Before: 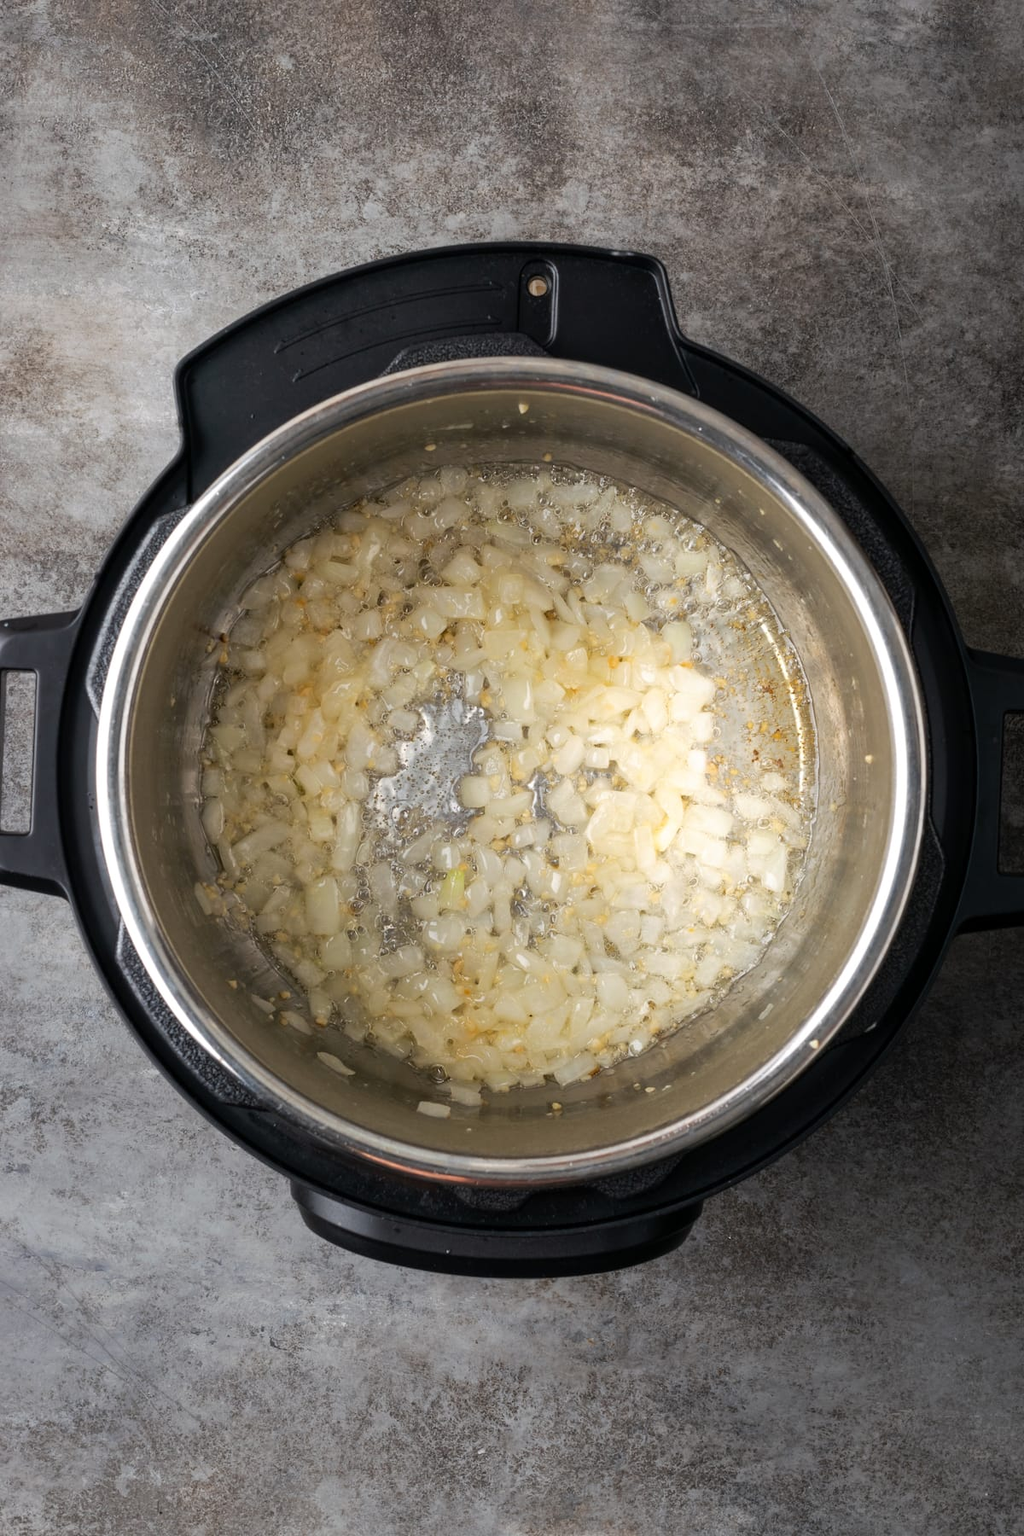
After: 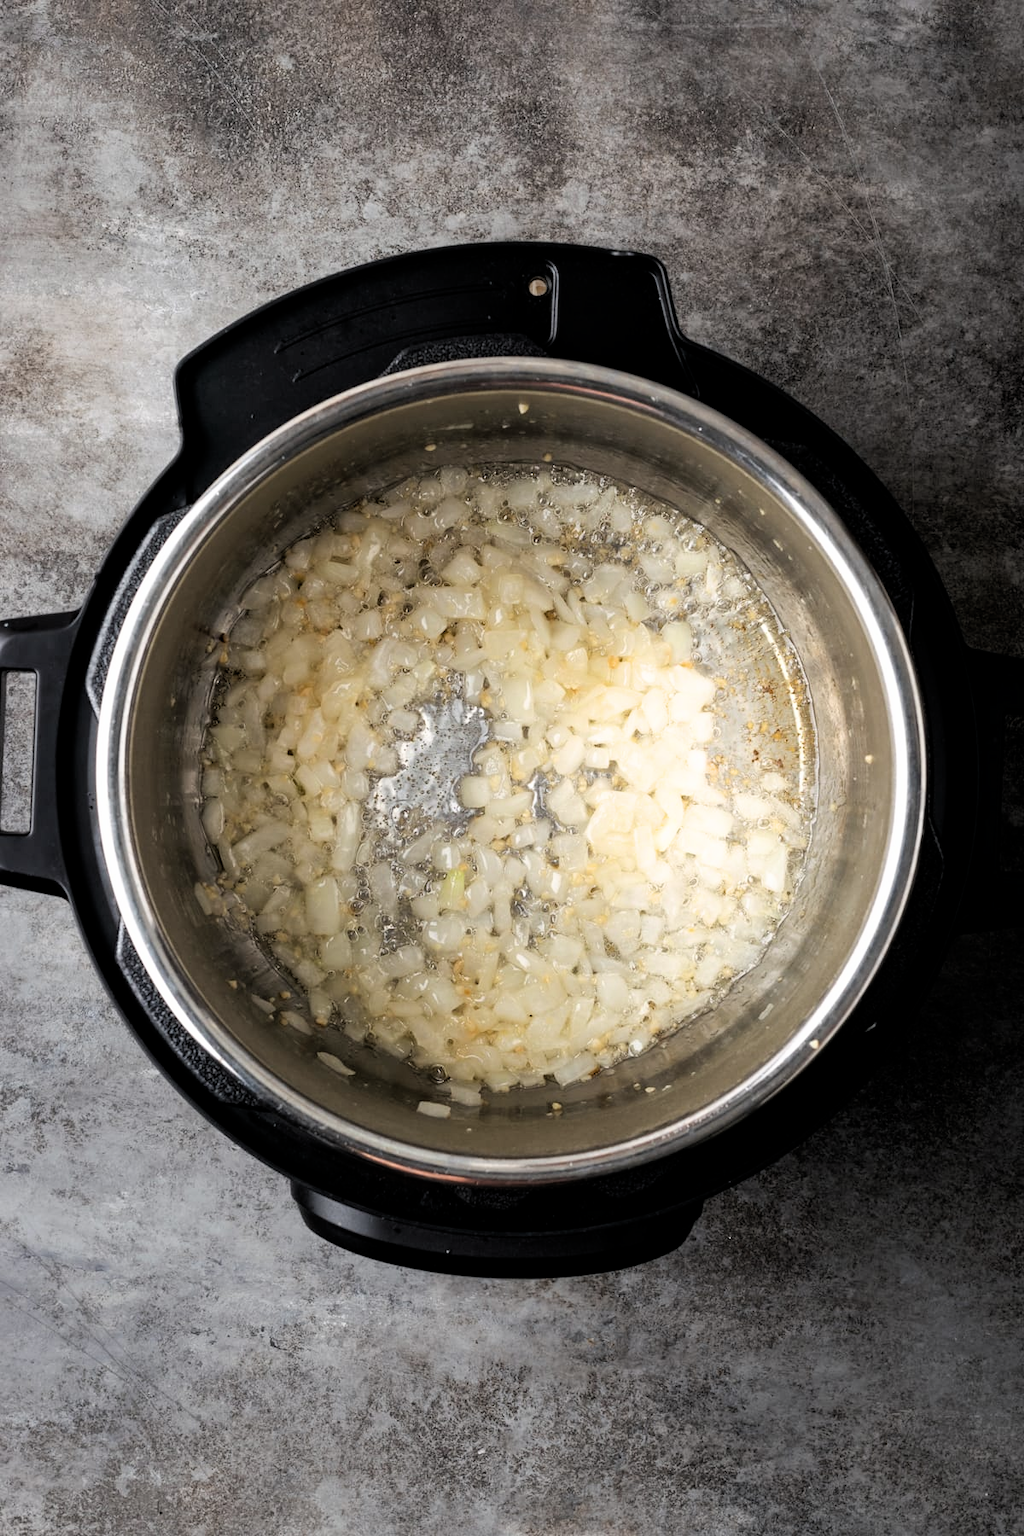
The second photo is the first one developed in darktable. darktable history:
tone equalizer: edges refinement/feathering 500, mask exposure compensation -1.57 EV, preserve details no
filmic rgb: black relative exposure -8.66 EV, white relative exposure 2.68 EV, target black luminance 0%, target white luminance 99.964%, hardness 6.25, latitude 75.44%, contrast 1.323, highlights saturation mix -4.85%, iterations of high-quality reconstruction 0
contrast brightness saturation: saturation -0.066
